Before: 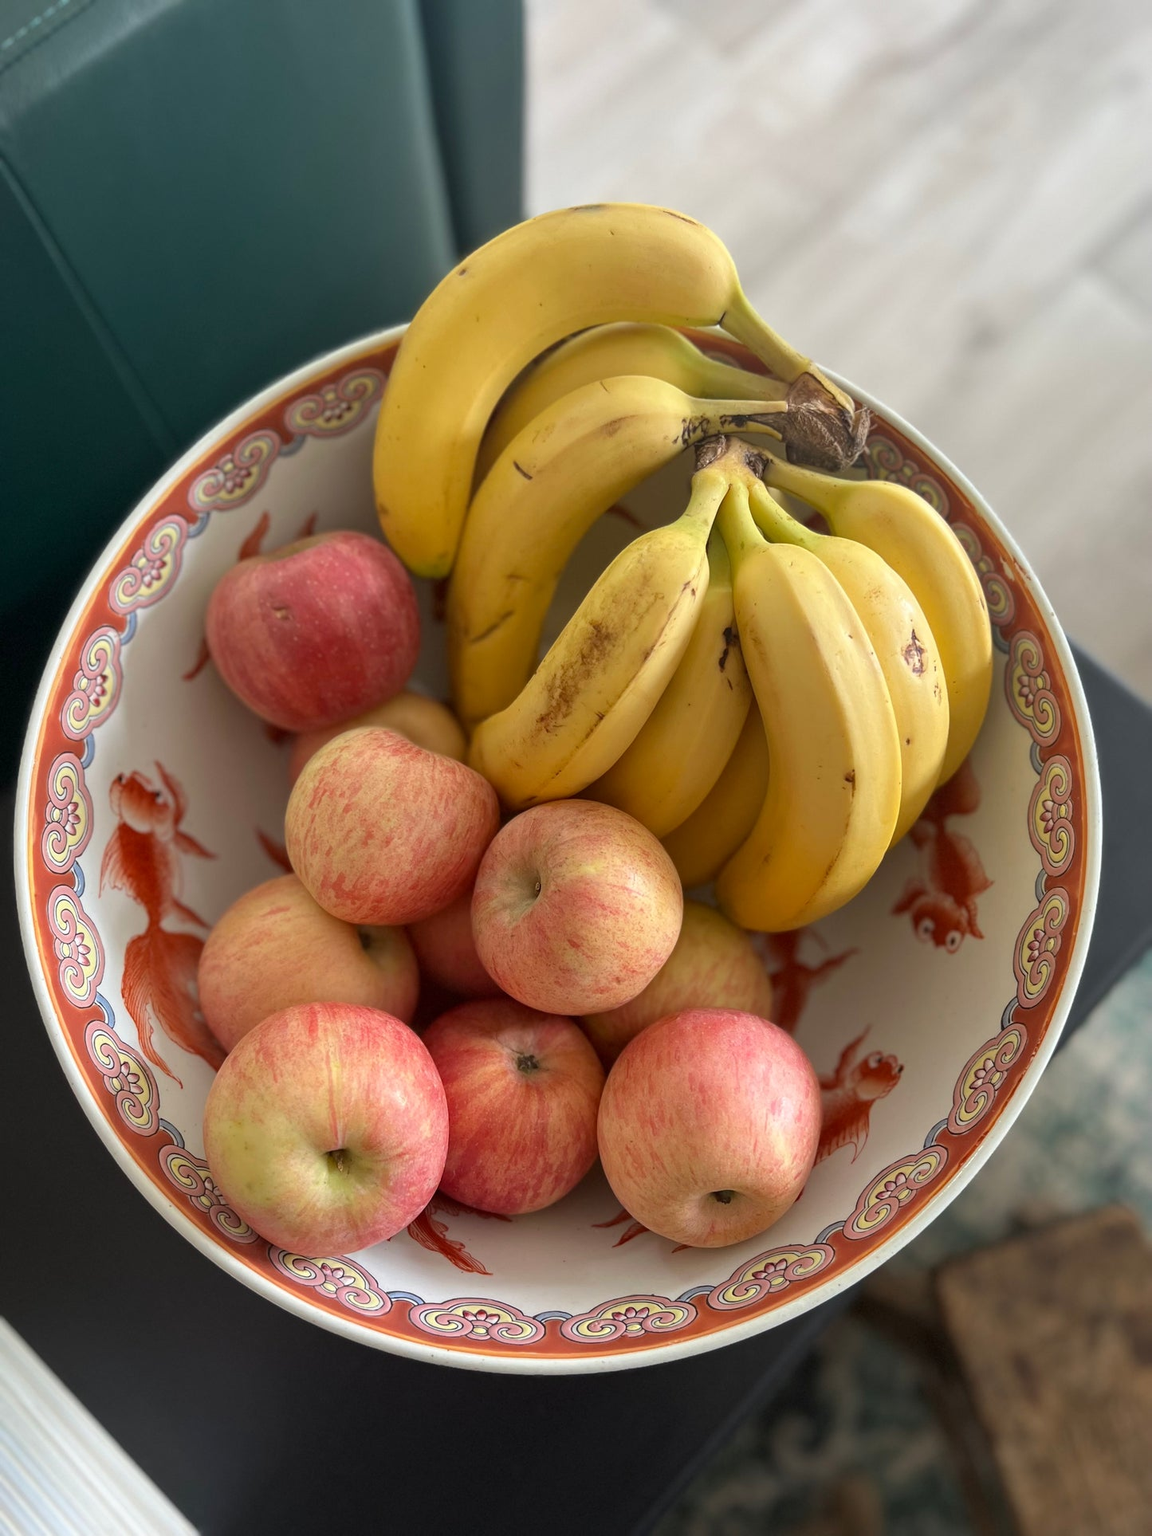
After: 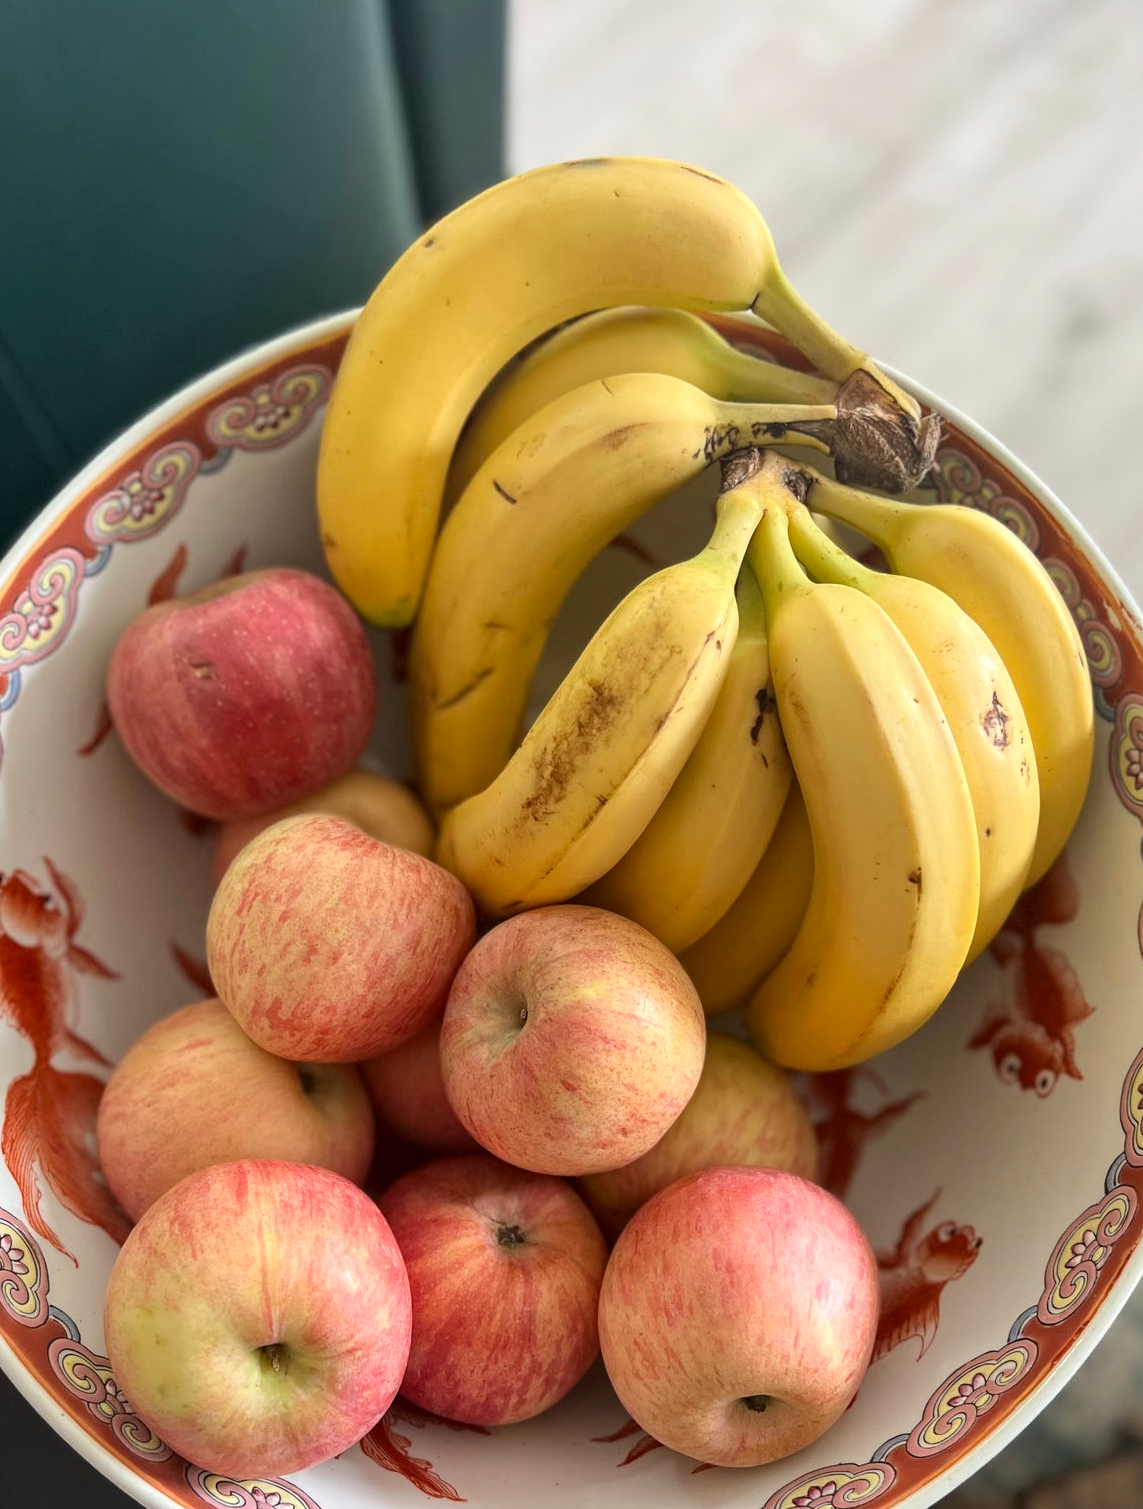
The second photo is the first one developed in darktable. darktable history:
crop and rotate: left 10.494%, top 5.107%, right 10.377%, bottom 16.579%
tone equalizer: edges refinement/feathering 500, mask exposure compensation -1.57 EV, preserve details no
local contrast: highlights 100%, shadows 98%, detail 120%, midtone range 0.2
tone curve: curves: ch0 [(0, 0.009) (0.037, 0.035) (0.131, 0.126) (0.275, 0.28) (0.476, 0.514) (0.617, 0.667) (0.704, 0.759) (0.813, 0.863) (0.911, 0.931) (0.997, 1)]; ch1 [(0, 0) (0.318, 0.271) (0.444, 0.438) (0.493, 0.496) (0.508, 0.5) (0.534, 0.535) (0.57, 0.582) (0.65, 0.664) (0.746, 0.764) (1, 1)]; ch2 [(0, 0) (0.246, 0.24) (0.36, 0.381) (0.415, 0.434) (0.476, 0.492) (0.502, 0.499) (0.522, 0.518) (0.533, 0.534) (0.586, 0.598) (0.634, 0.643) (0.706, 0.717) (0.853, 0.83) (1, 0.951)], color space Lab, linked channels, preserve colors none
